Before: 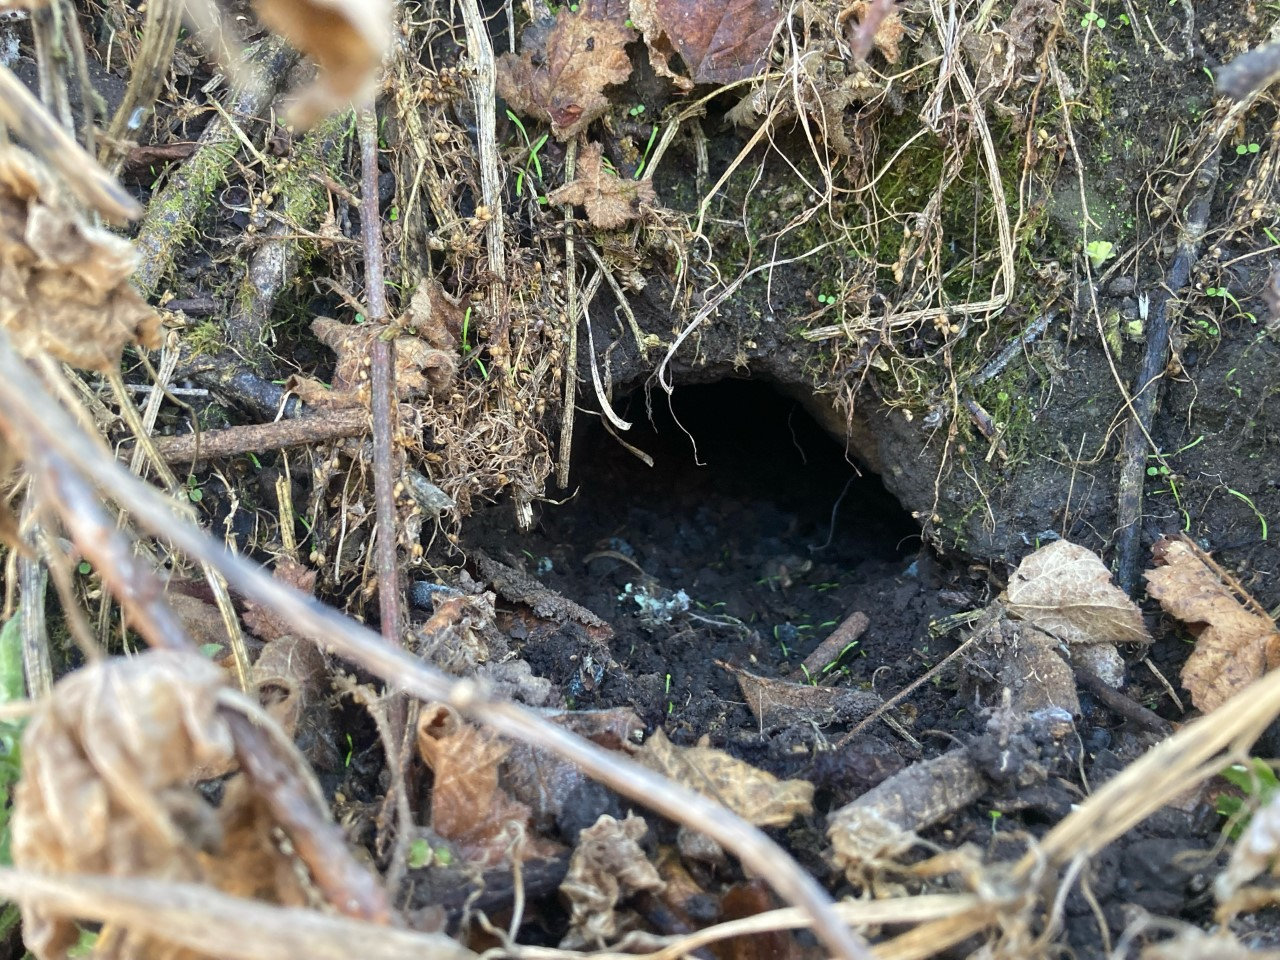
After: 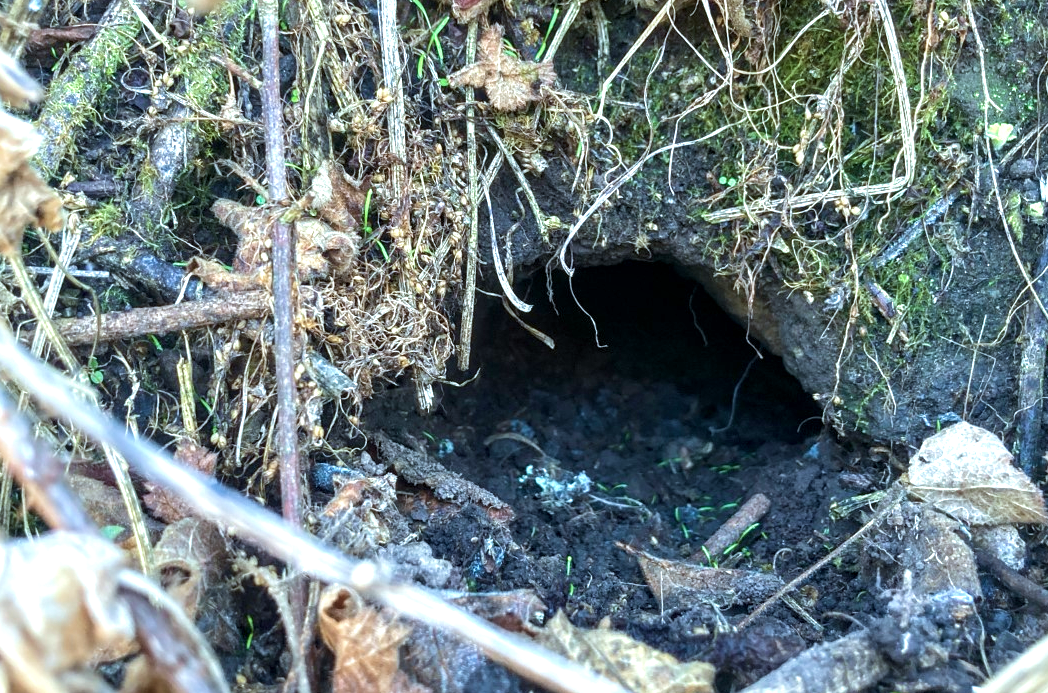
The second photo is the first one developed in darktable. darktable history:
velvia: on, module defaults
crop: left 7.784%, top 12.339%, right 10.34%, bottom 15.452%
color calibration: illuminant F (fluorescent), F source F9 (Cool White Deluxe 4150 K) – high CRI, x 0.375, y 0.373, temperature 4156.35 K
exposure: black level correction 0, exposure 0.499 EV, compensate highlight preservation false
local contrast: detail 130%
